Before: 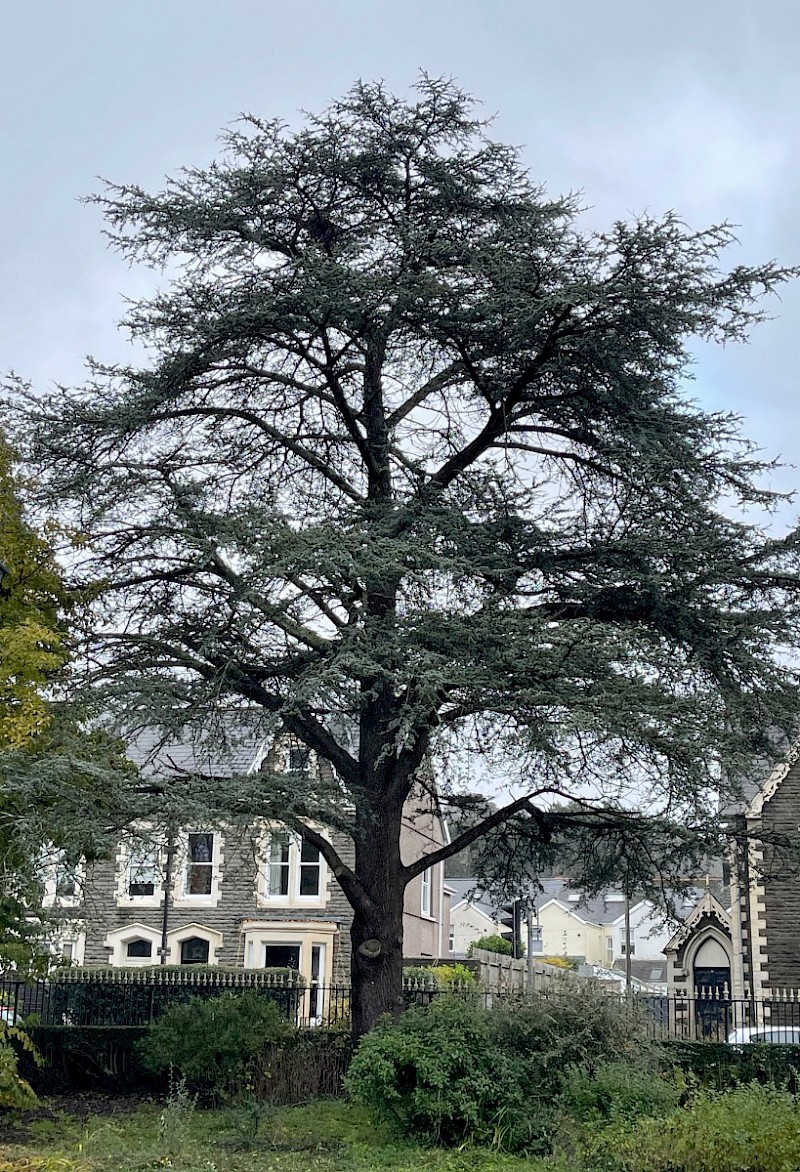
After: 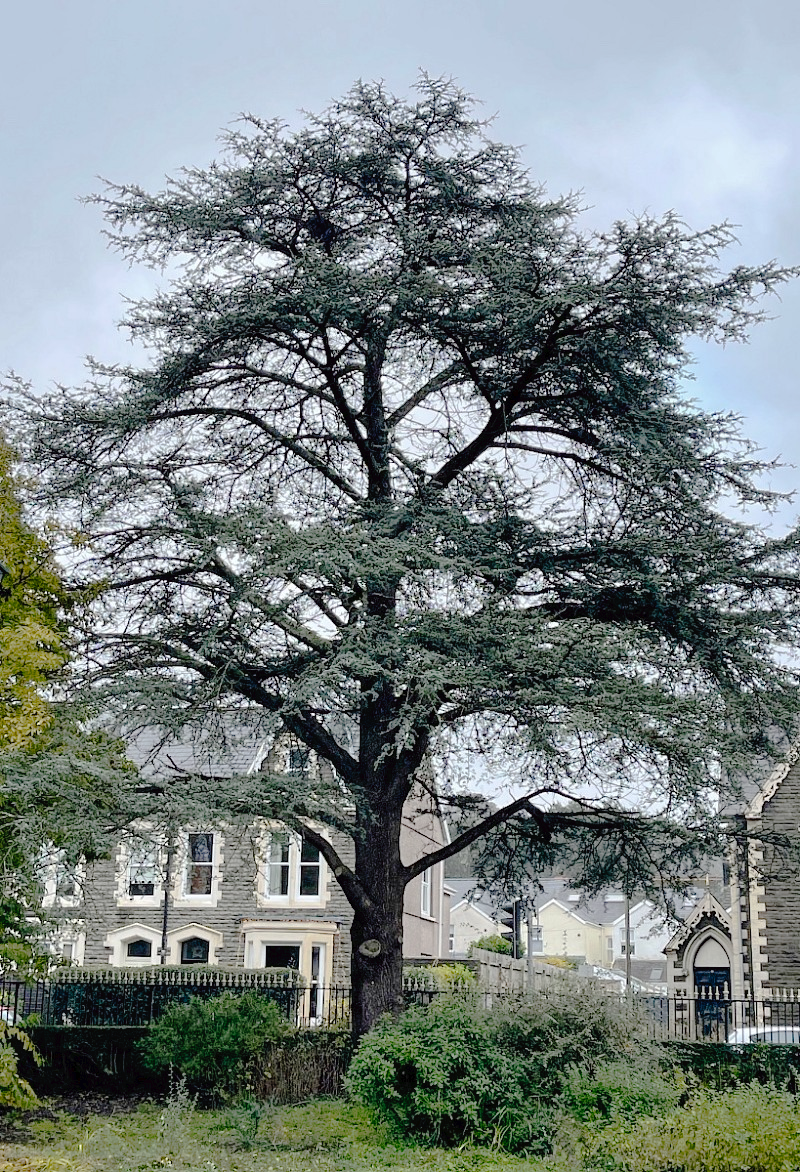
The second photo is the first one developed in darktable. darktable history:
shadows and highlights: shadows 25, highlights -25
tone curve: curves: ch0 [(0, 0) (0.003, 0.019) (0.011, 0.019) (0.025, 0.023) (0.044, 0.032) (0.069, 0.046) (0.1, 0.073) (0.136, 0.129) (0.177, 0.207) (0.224, 0.295) (0.277, 0.394) (0.335, 0.48) (0.399, 0.524) (0.468, 0.575) (0.543, 0.628) (0.623, 0.684) (0.709, 0.739) (0.801, 0.808) (0.898, 0.9) (1, 1)], preserve colors none
